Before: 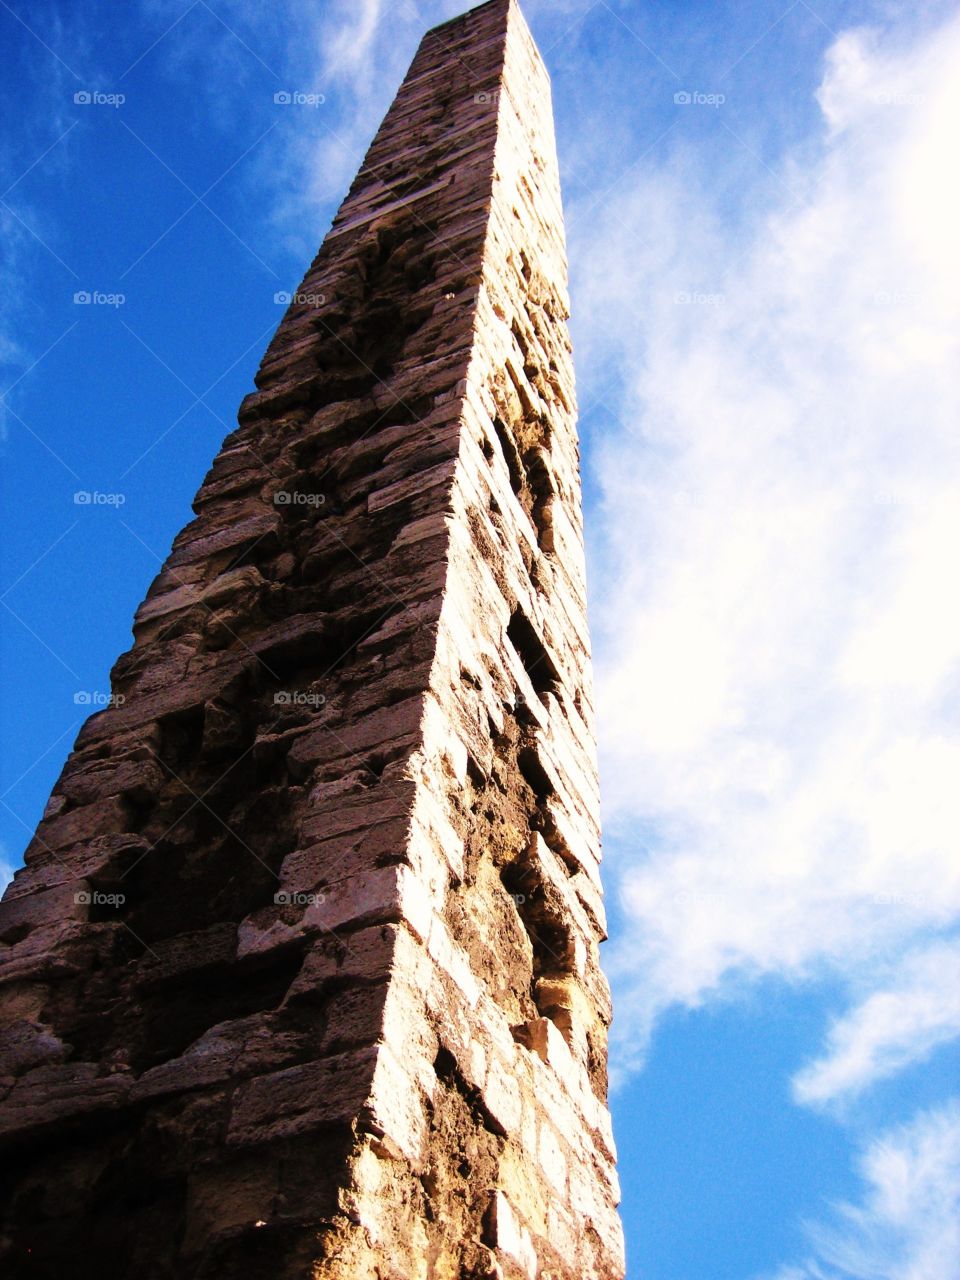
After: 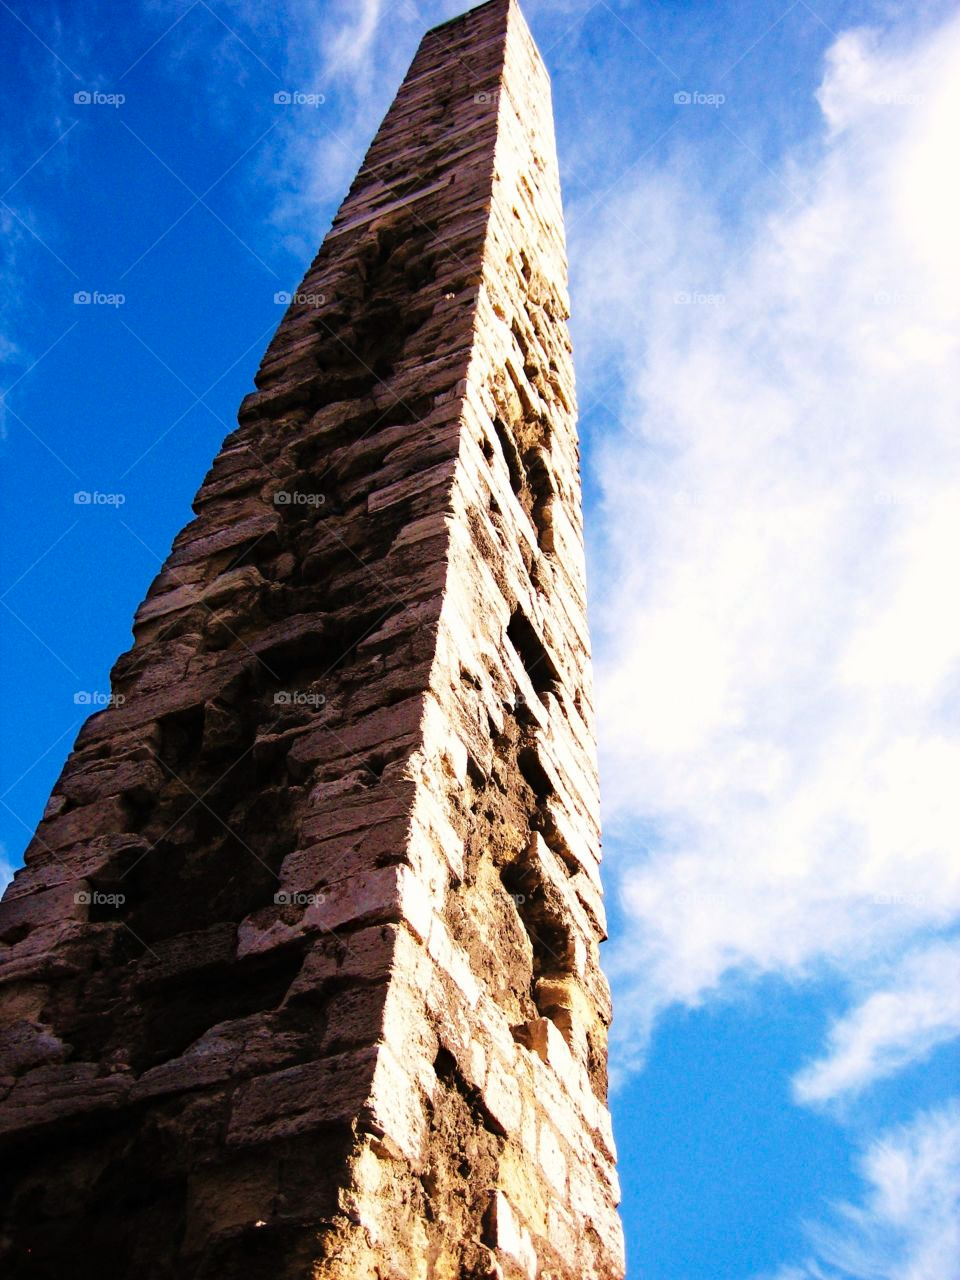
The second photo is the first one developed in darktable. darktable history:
haze removal: strength 0.281, distance 0.246, compatibility mode true, adaptive false
